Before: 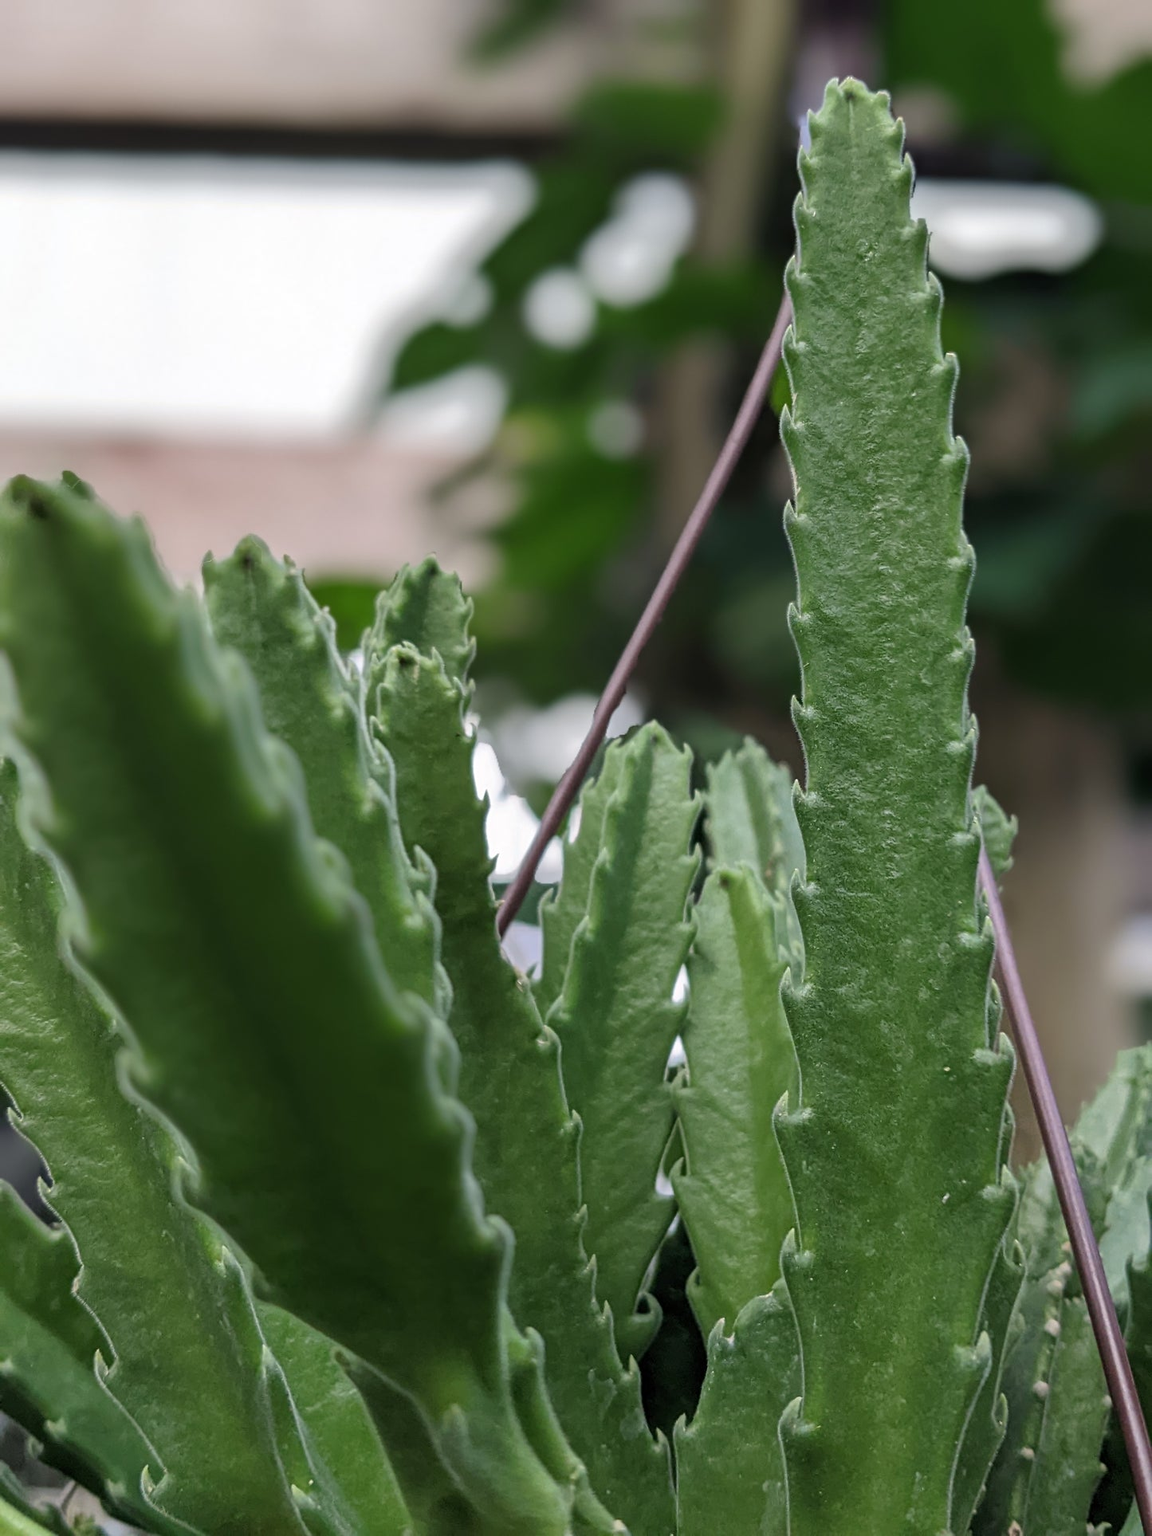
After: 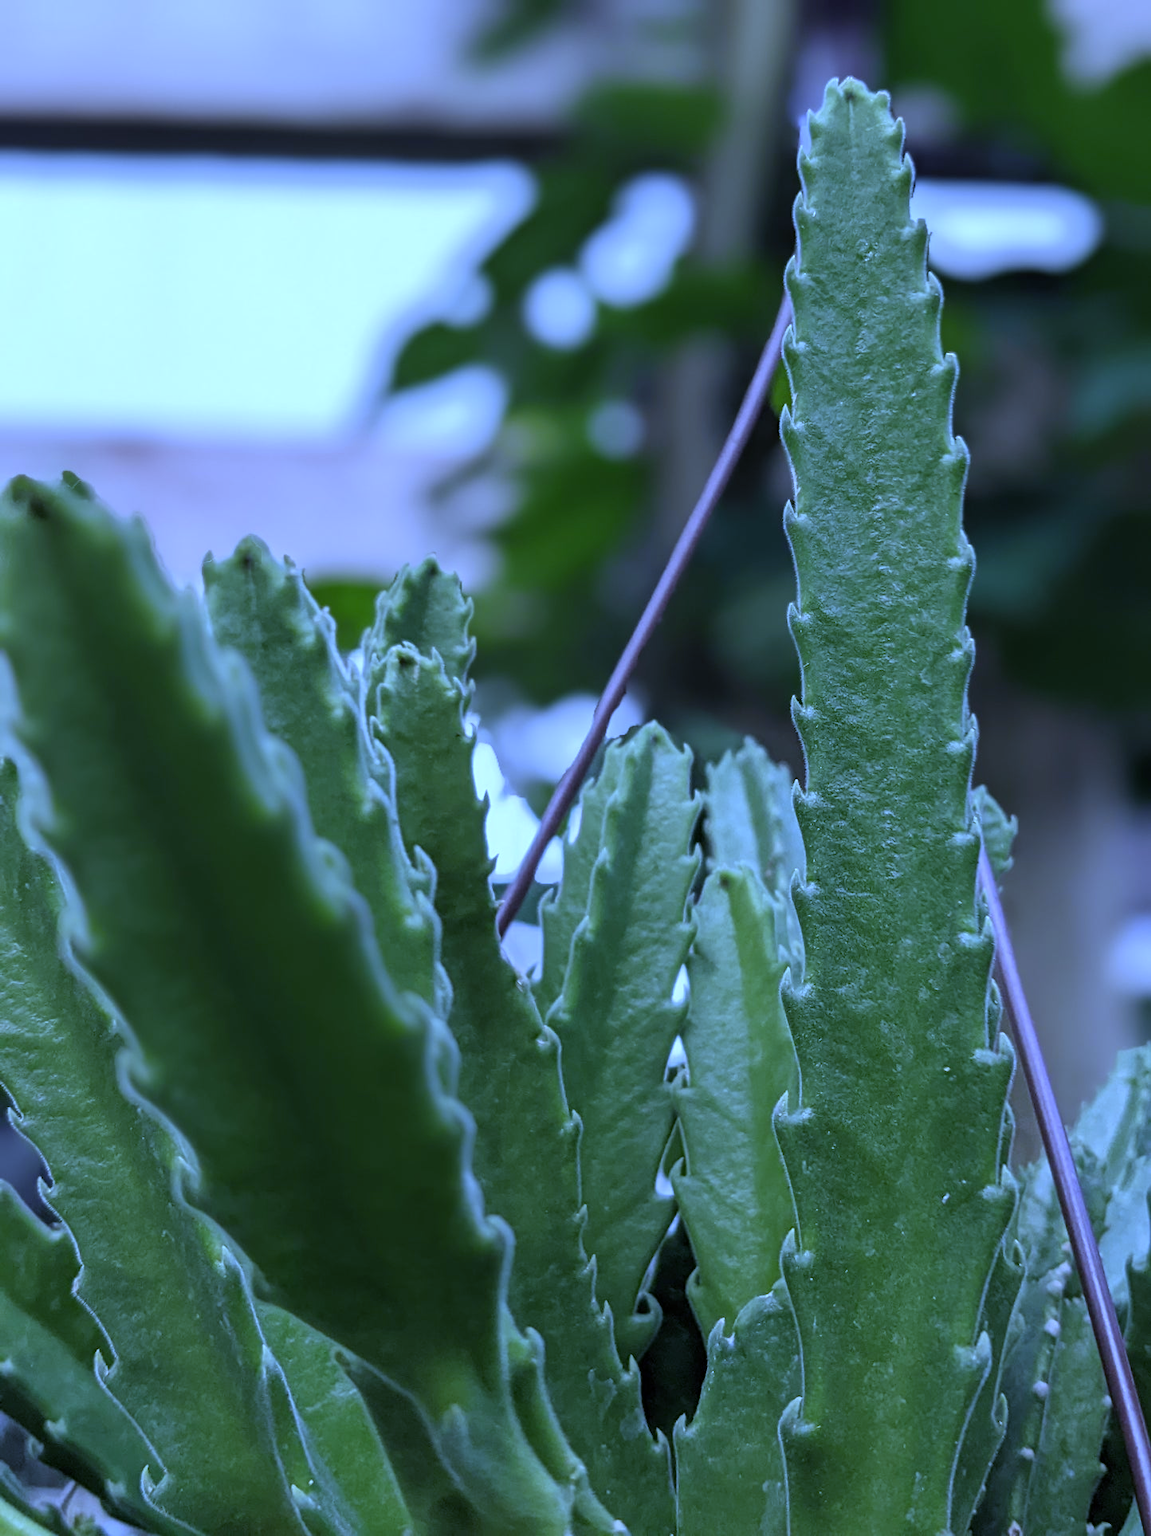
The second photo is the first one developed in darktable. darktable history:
white balance: red 0.766, blue 1.537
color balance rgb: on, module defaults
